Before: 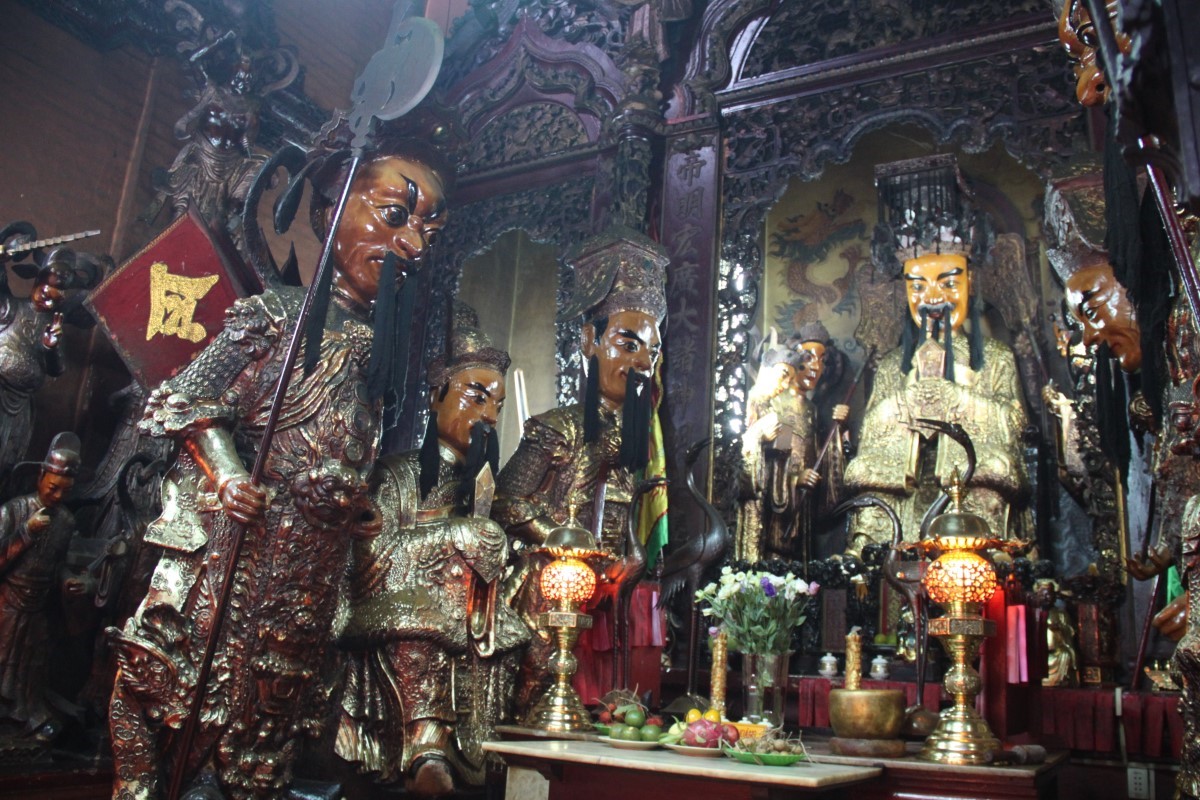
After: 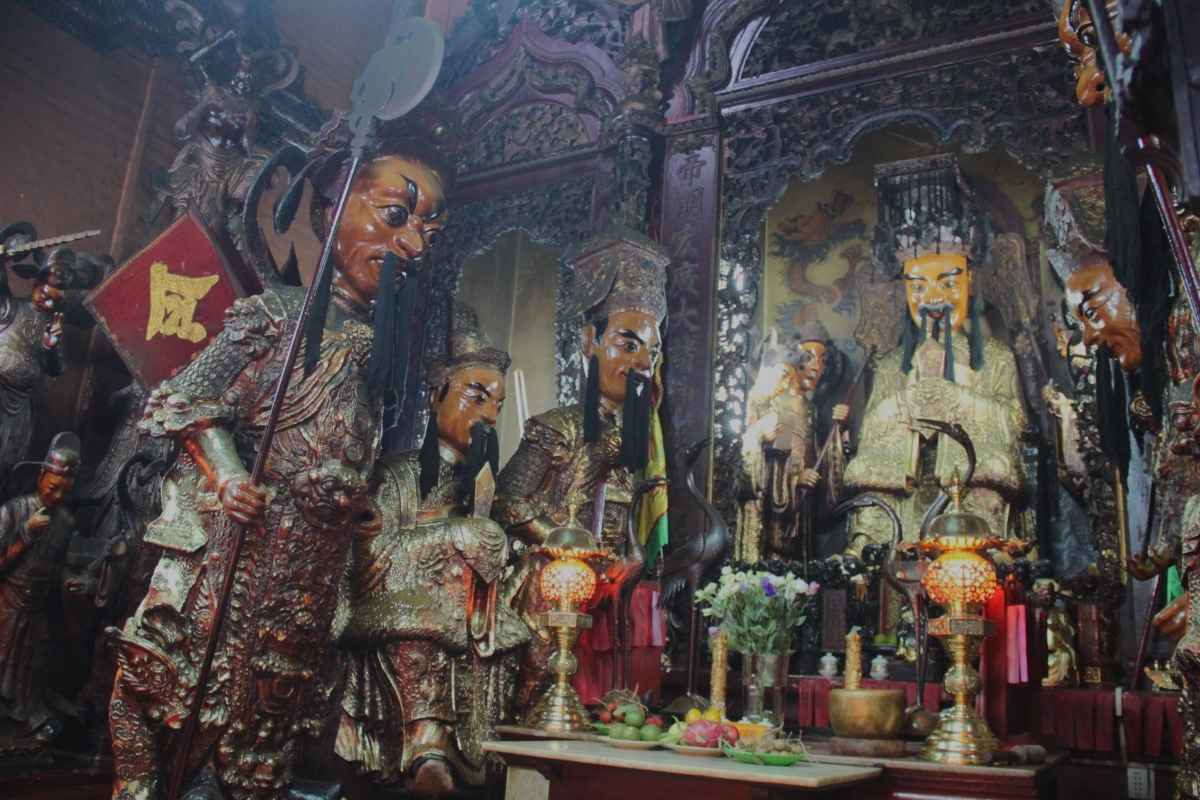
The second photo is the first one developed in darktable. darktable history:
exposure: black level correction -0.001, exposure 0.08 EV, compensate highlight preservation false
tone equalizer: -8 EV -0.018 EV, -7 EV 0.031 EV, -6 EV -0.006 EV, -5 EV 0.008 EV, -4 EV -0.046 EV, -3 EV -0.241 EV, -2 EV -0.668 EV, -1 EV -1 EV, +0 EV -0.963 EV, edges refinement/feathering 500, mask exposure compensation -1.57 EV, preserve details no
